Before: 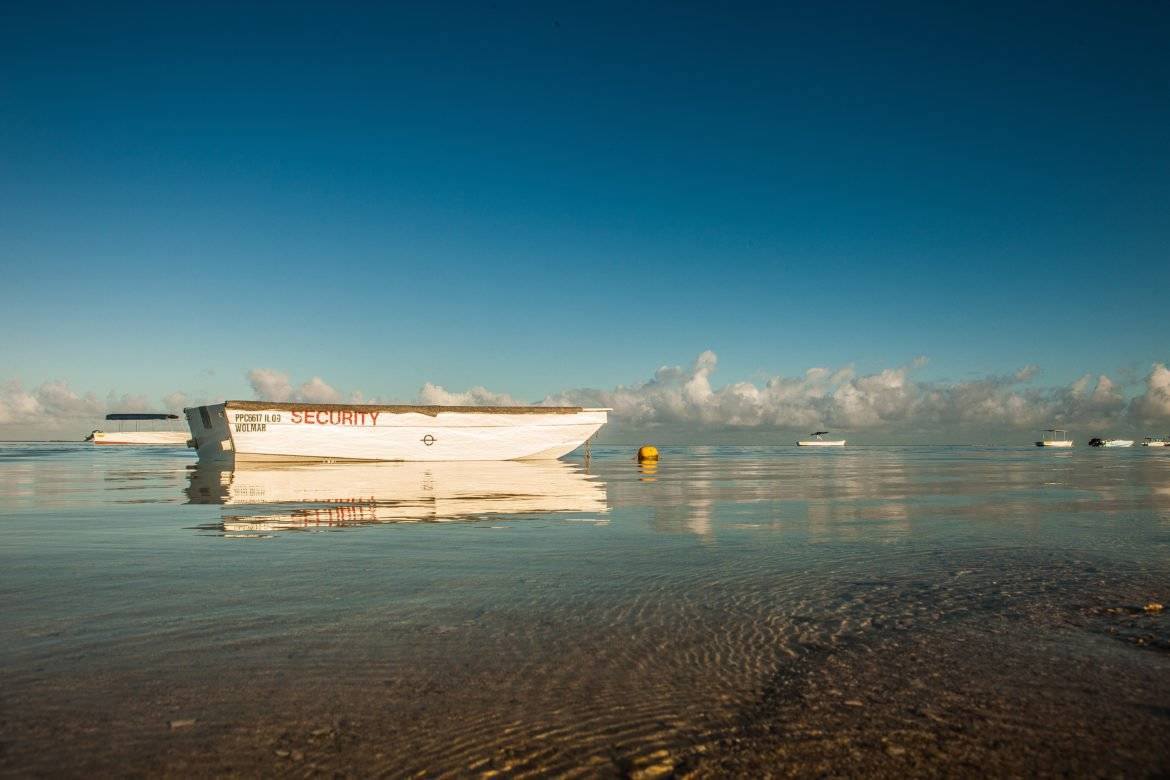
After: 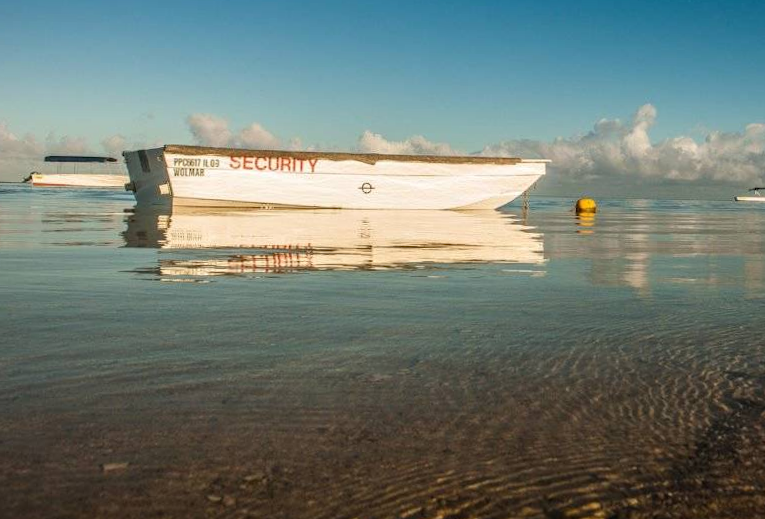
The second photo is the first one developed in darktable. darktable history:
tone equalizer: on, module defaults
crop and rotate: angle -1.11°, left 3.948%, top 31.526%, right 28.711%
